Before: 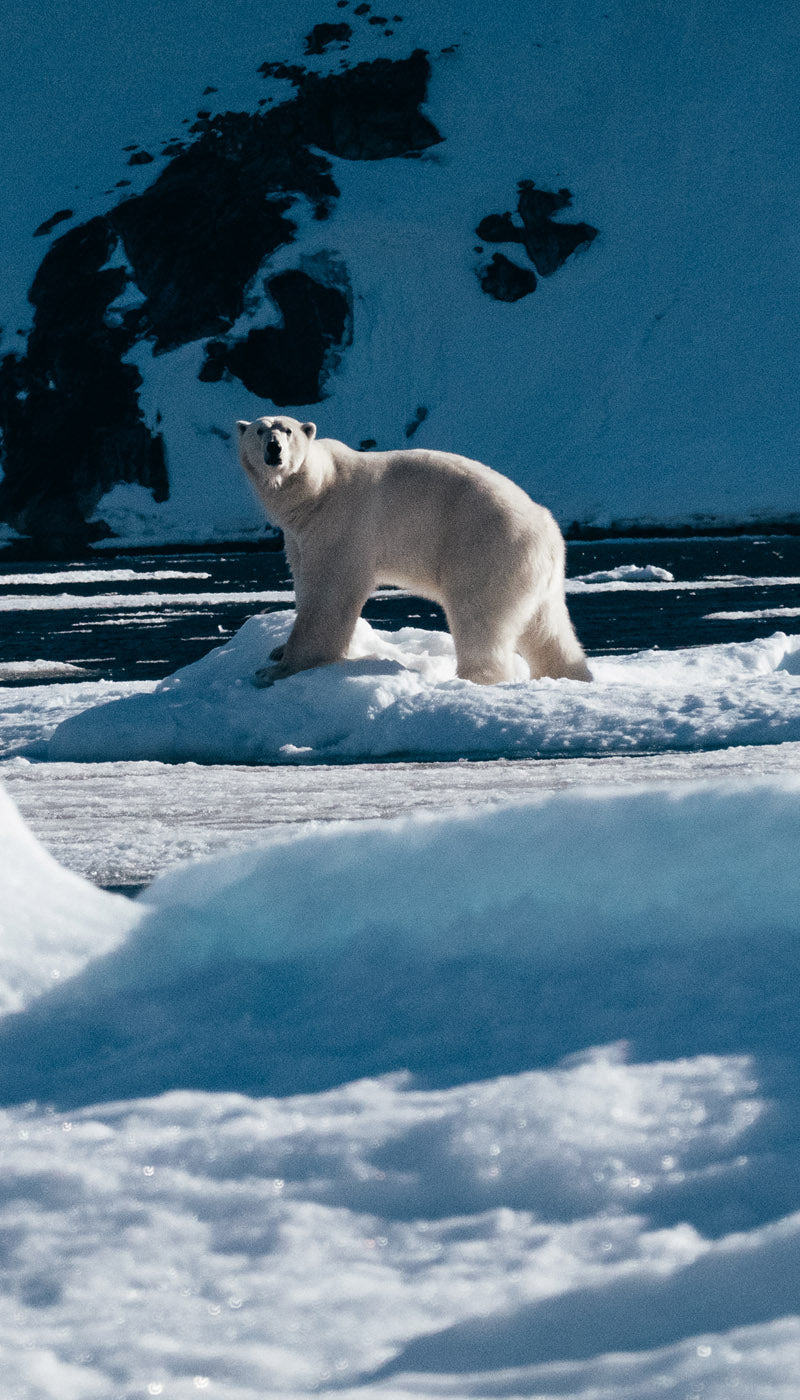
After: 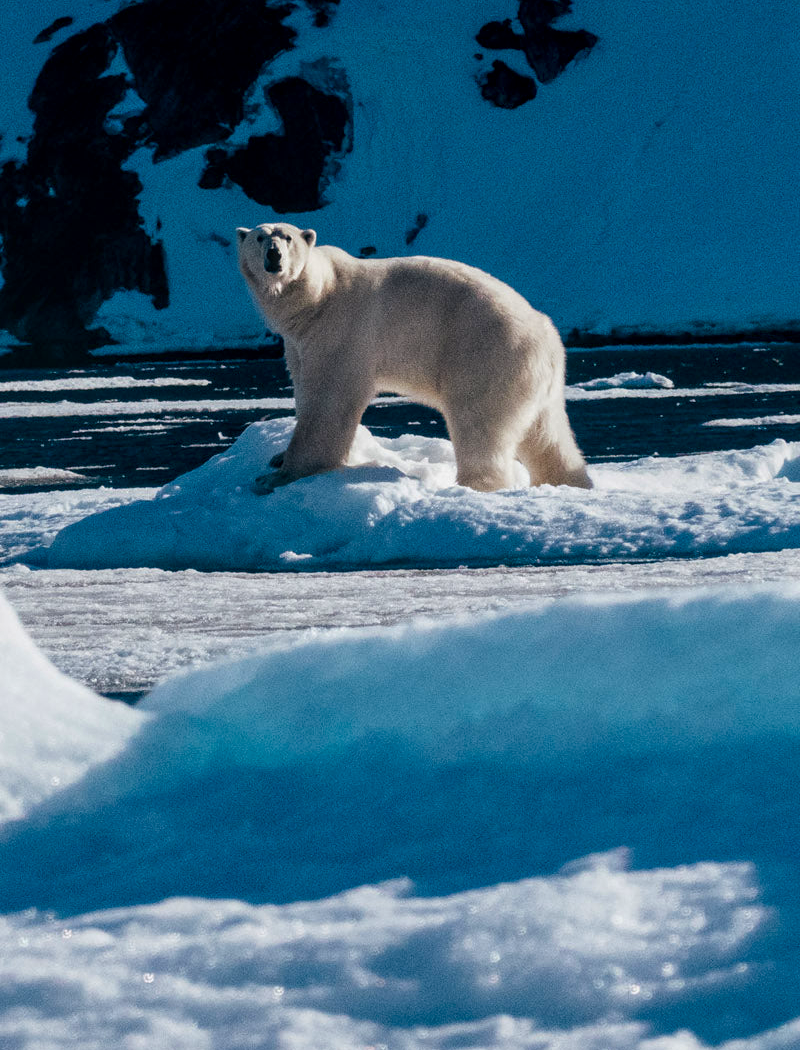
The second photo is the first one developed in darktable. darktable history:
crop: top 13.819%, bottom 11.169%
local contrast: on, module defaults
exposure: exposure -0.177 EV, compensate highlight preservation false
color balance rgb: linear chroma grading › global chroma 15%, perceptual saturation grading › global saturation 30%
